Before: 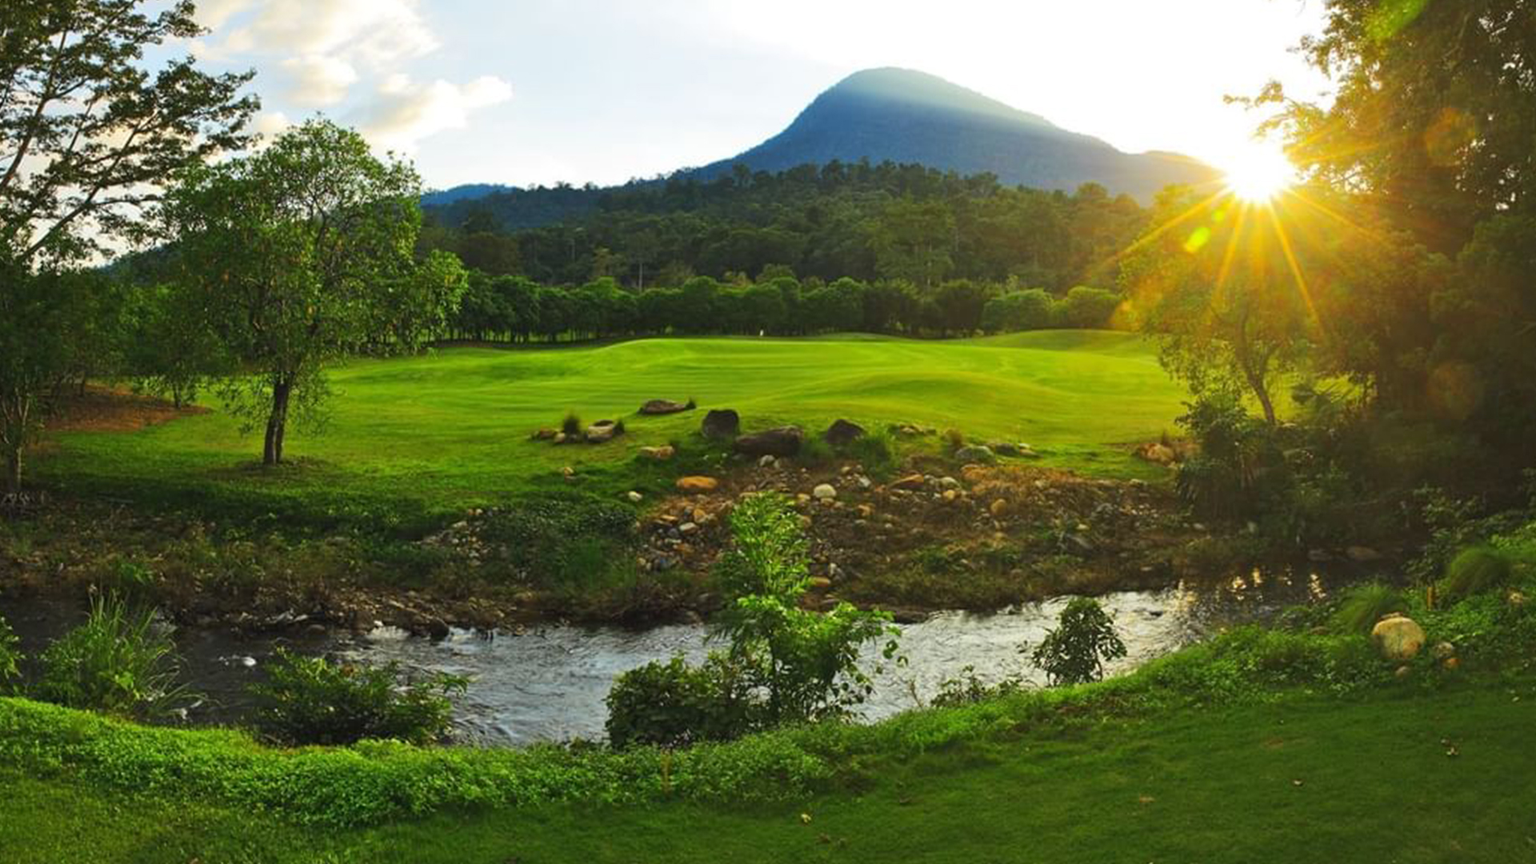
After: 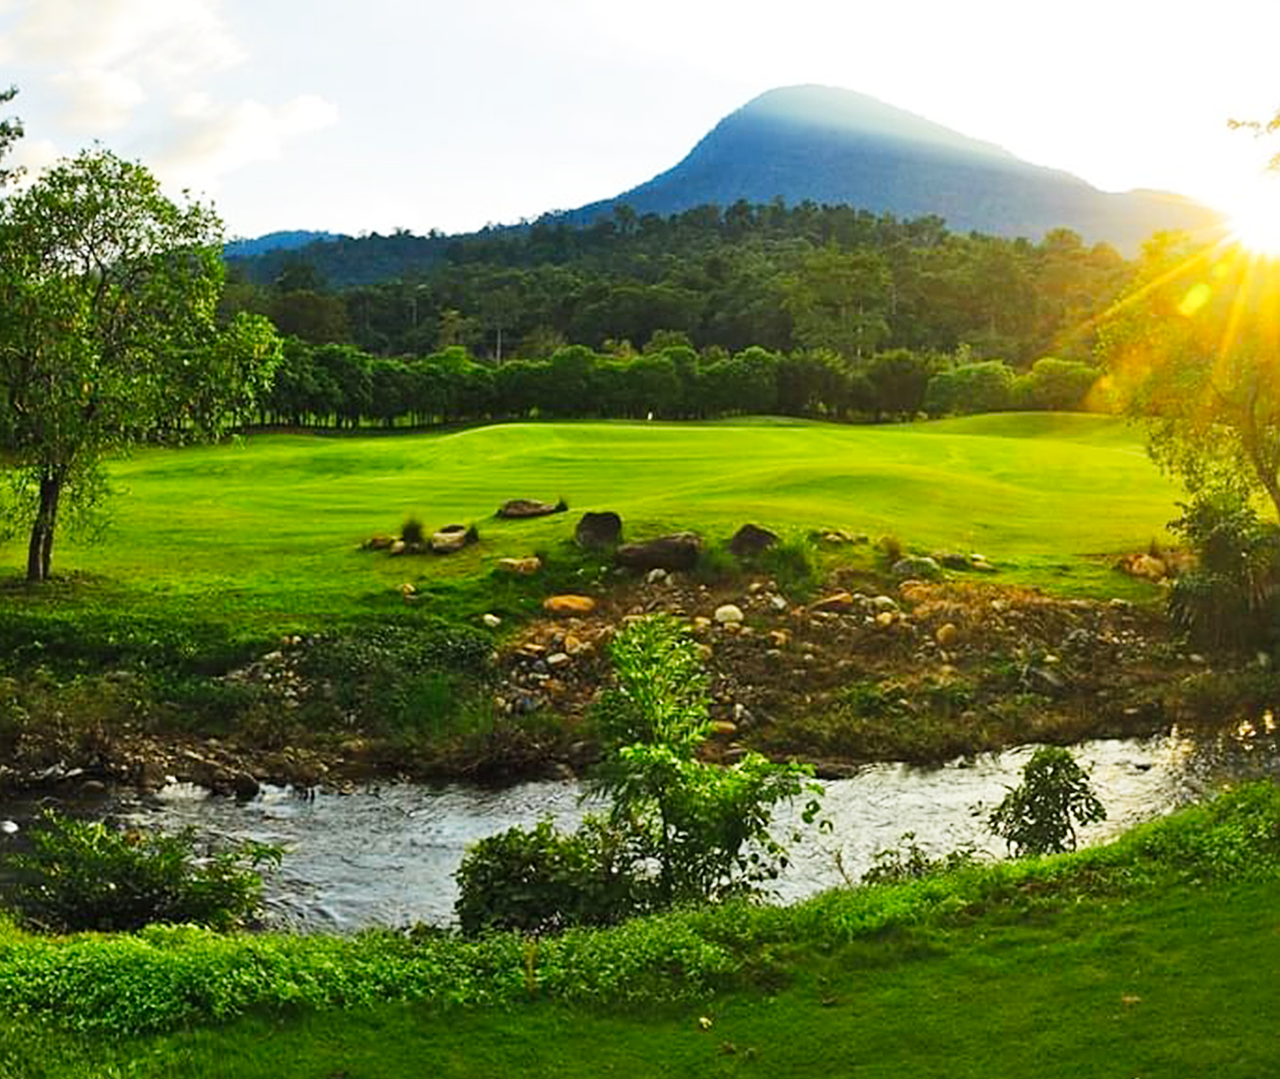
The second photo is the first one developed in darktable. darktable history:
crop and rotate: left 15.754%, right 17.579%
tone curve: curves: ch0 [(0, 0) (0.004, 0.001) (0.02, 0.008) (0.218, 0.218) (0.664, 0.774) (0.832, 0.914) (1, 1)], preserve colors none
sharpen: on, module defaults
